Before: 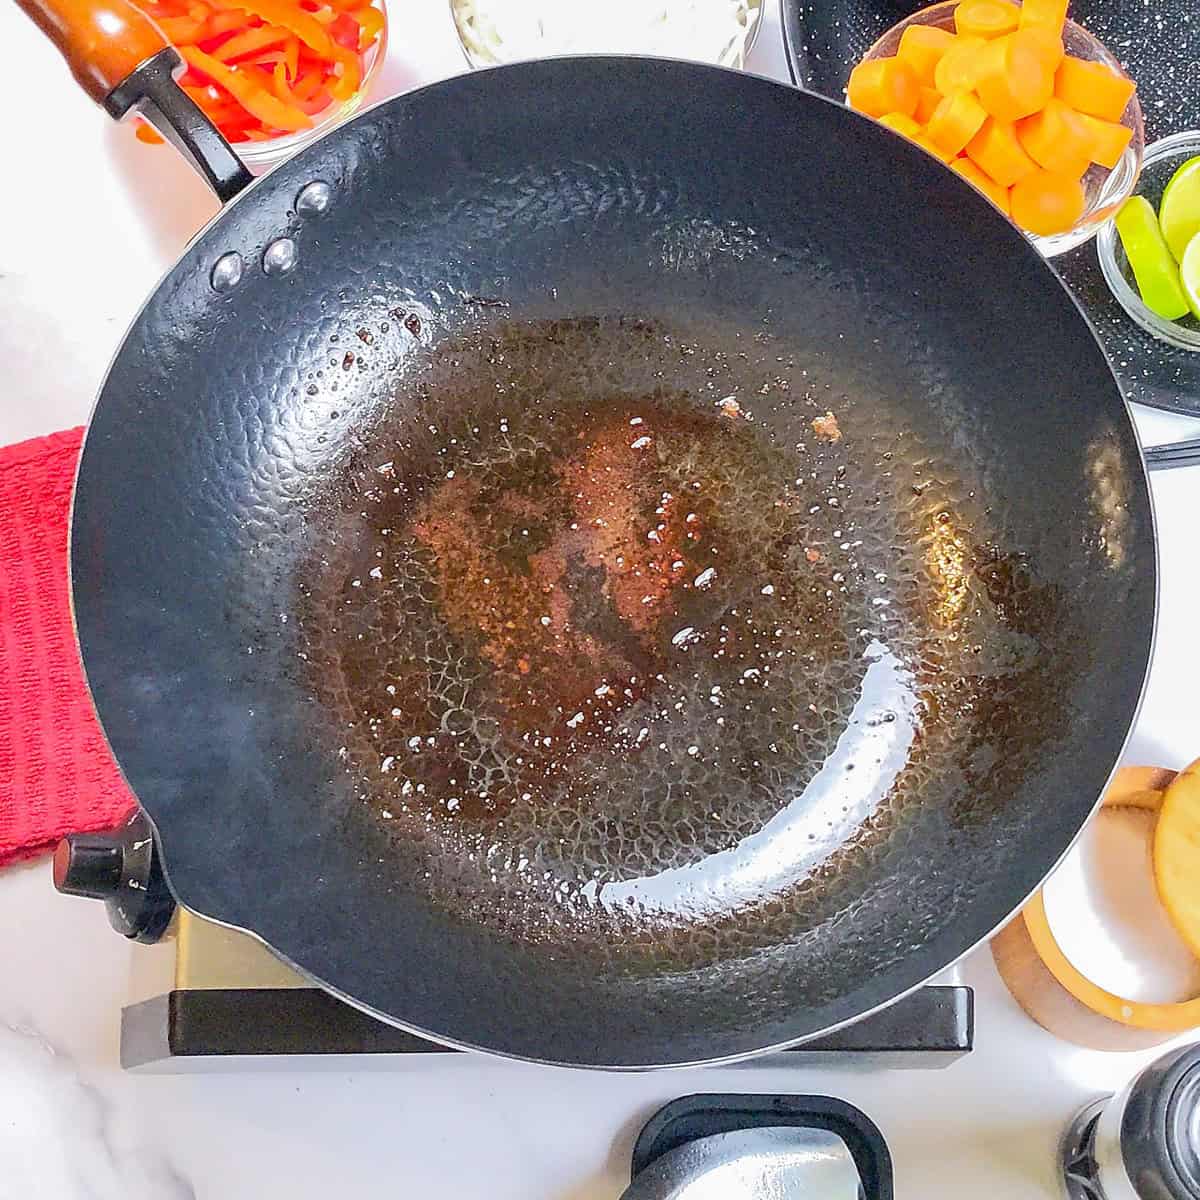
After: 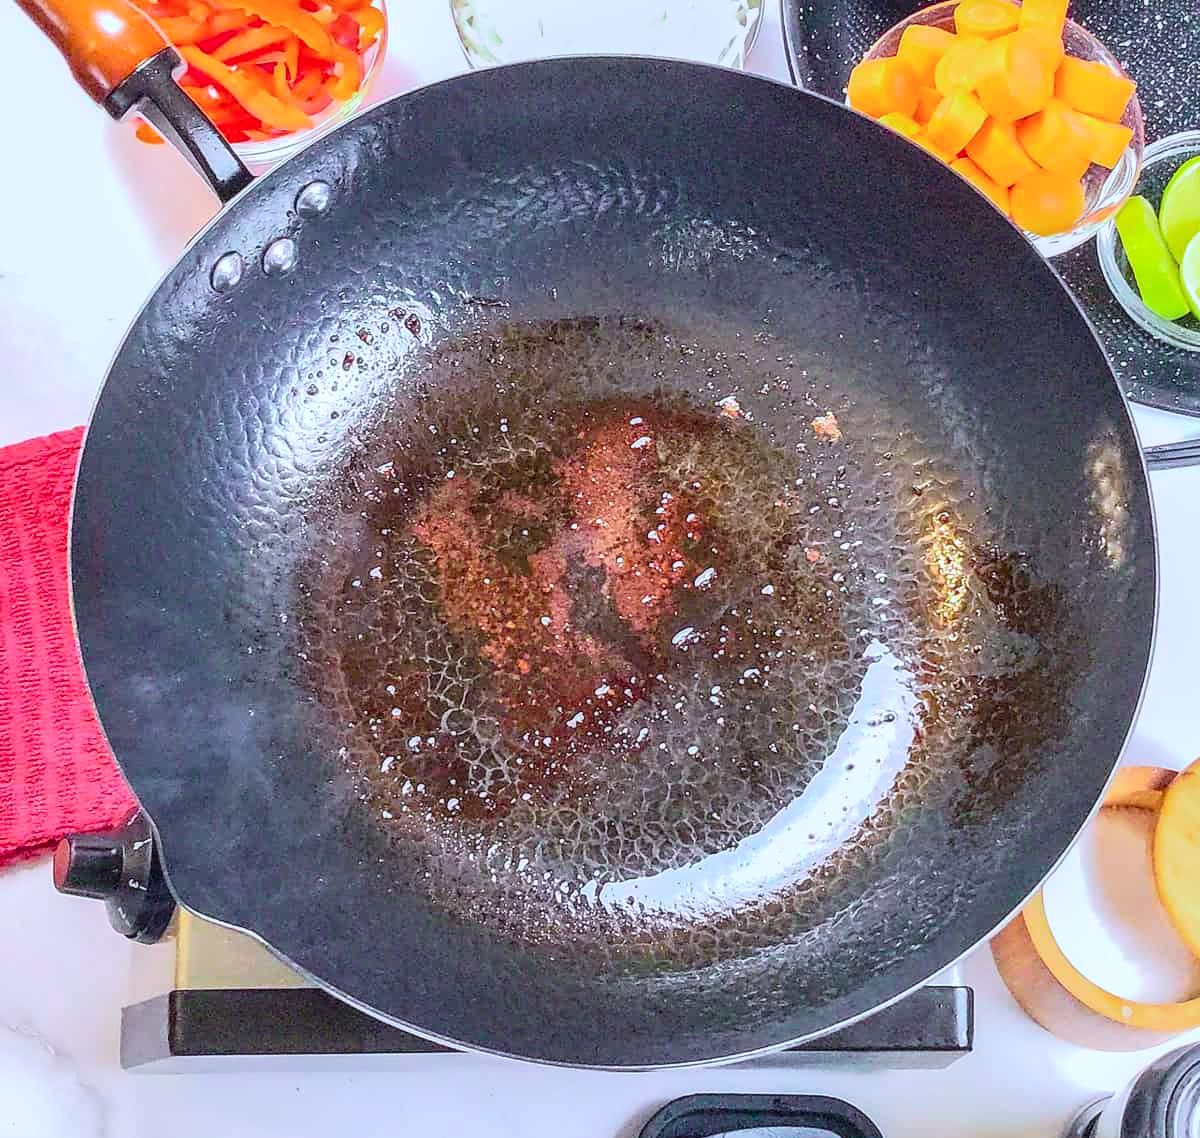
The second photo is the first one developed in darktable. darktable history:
crop and rotate: top 0%, bottom 5.097%
white balance: red 0.924, blue 1.095
tone curve: curves: ch0 [(0, 0.025) (0.15, 0.143) (0.452, 0.486) (0.751, 0.788) (1, 0.961)]; ch1 [(0, 0) (0.43, 0.408) (0.476, 0.469) (0.497, 0.507) (0.546, 0.571) (0.566, 0.607) (0.62, 0.657) (1, 1)]; ch2 [(0, 0) (0.386, 0.397) (0.505, 0.498) (0.547, 0.546) (0.579, 0.58) (1, 1)], color space Lab, independent channels, preserve colors none
local contrast: on, module defaults
exposure: black level correction -0.001, exposure 0.08 EV, compensate highlight preservation false
